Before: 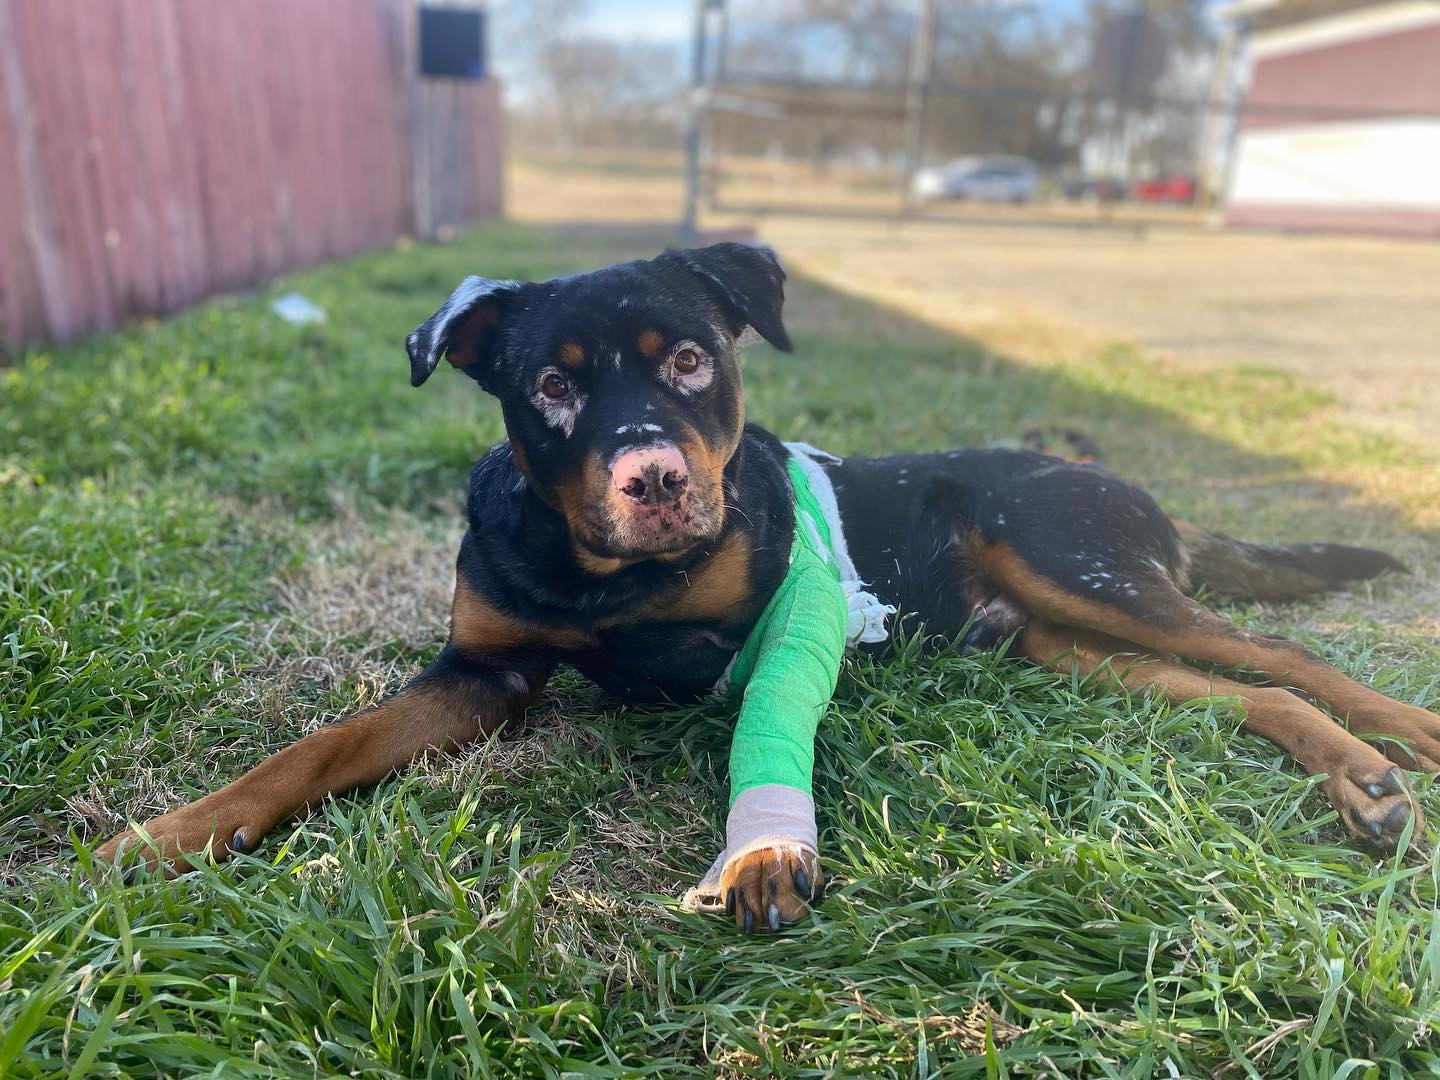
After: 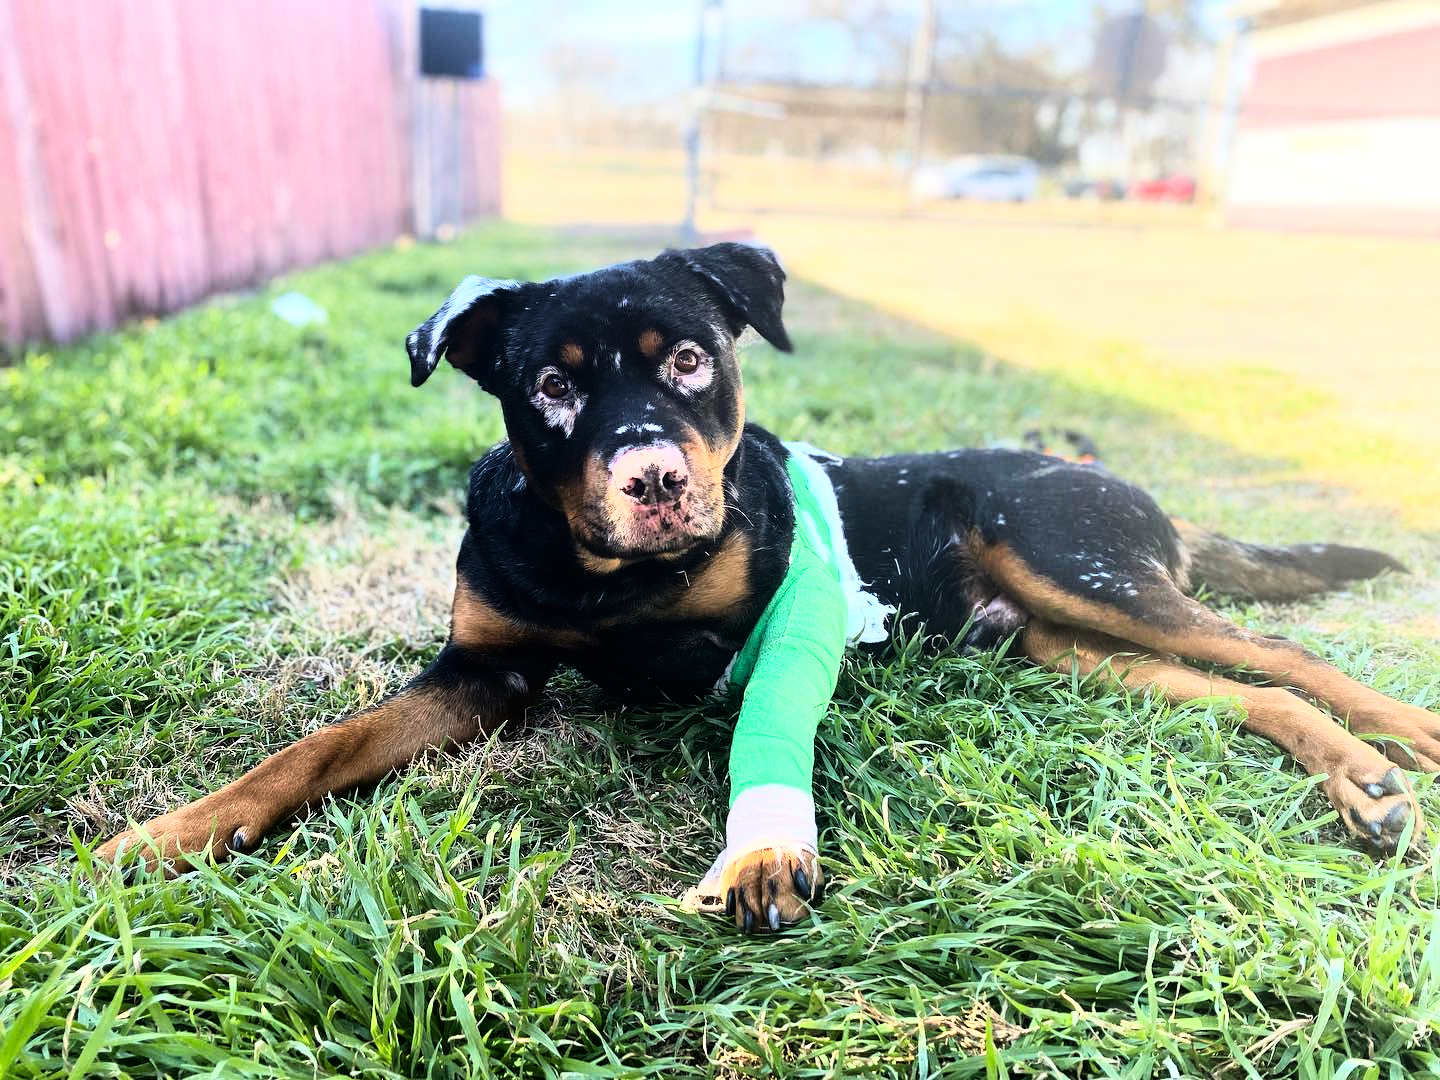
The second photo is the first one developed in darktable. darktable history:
velvia: strength 15%
rgb curve: curves: ch0 [(0, 0) (0.21, 0.15) (0.24, 0.21) (0.5, 0.75) (0.75, 0.96) (0.89, 0.99) (1, 1)]; ch1 [(0, 0.02) (0.21, 0.13) (0.25, 0.2) (0.5, 0.67) (0.75, 0.9) (0.89, 0.97) (1, 1)]; ch2 [(0, 0.02) (0.21, 0.13) (0.25, 0.2) (0.5, 0.67) (0.75, 0.9) (0.89, 0.97) (1, 1)], compensate middle gray true
